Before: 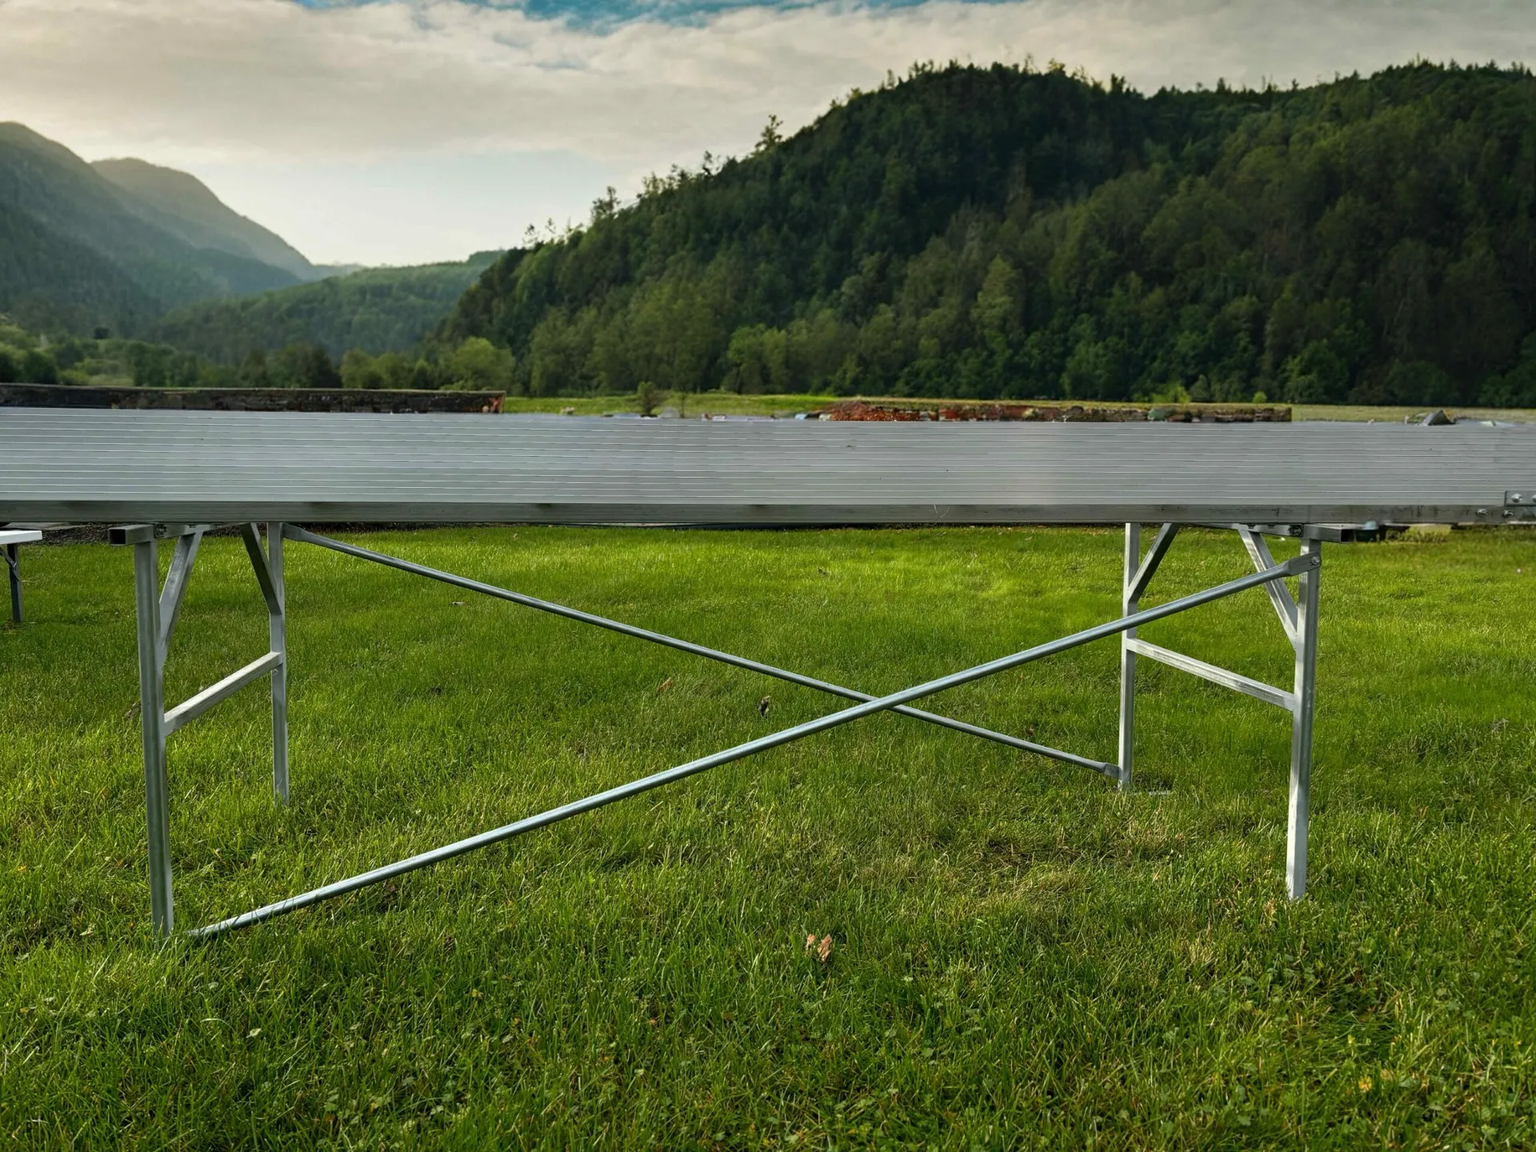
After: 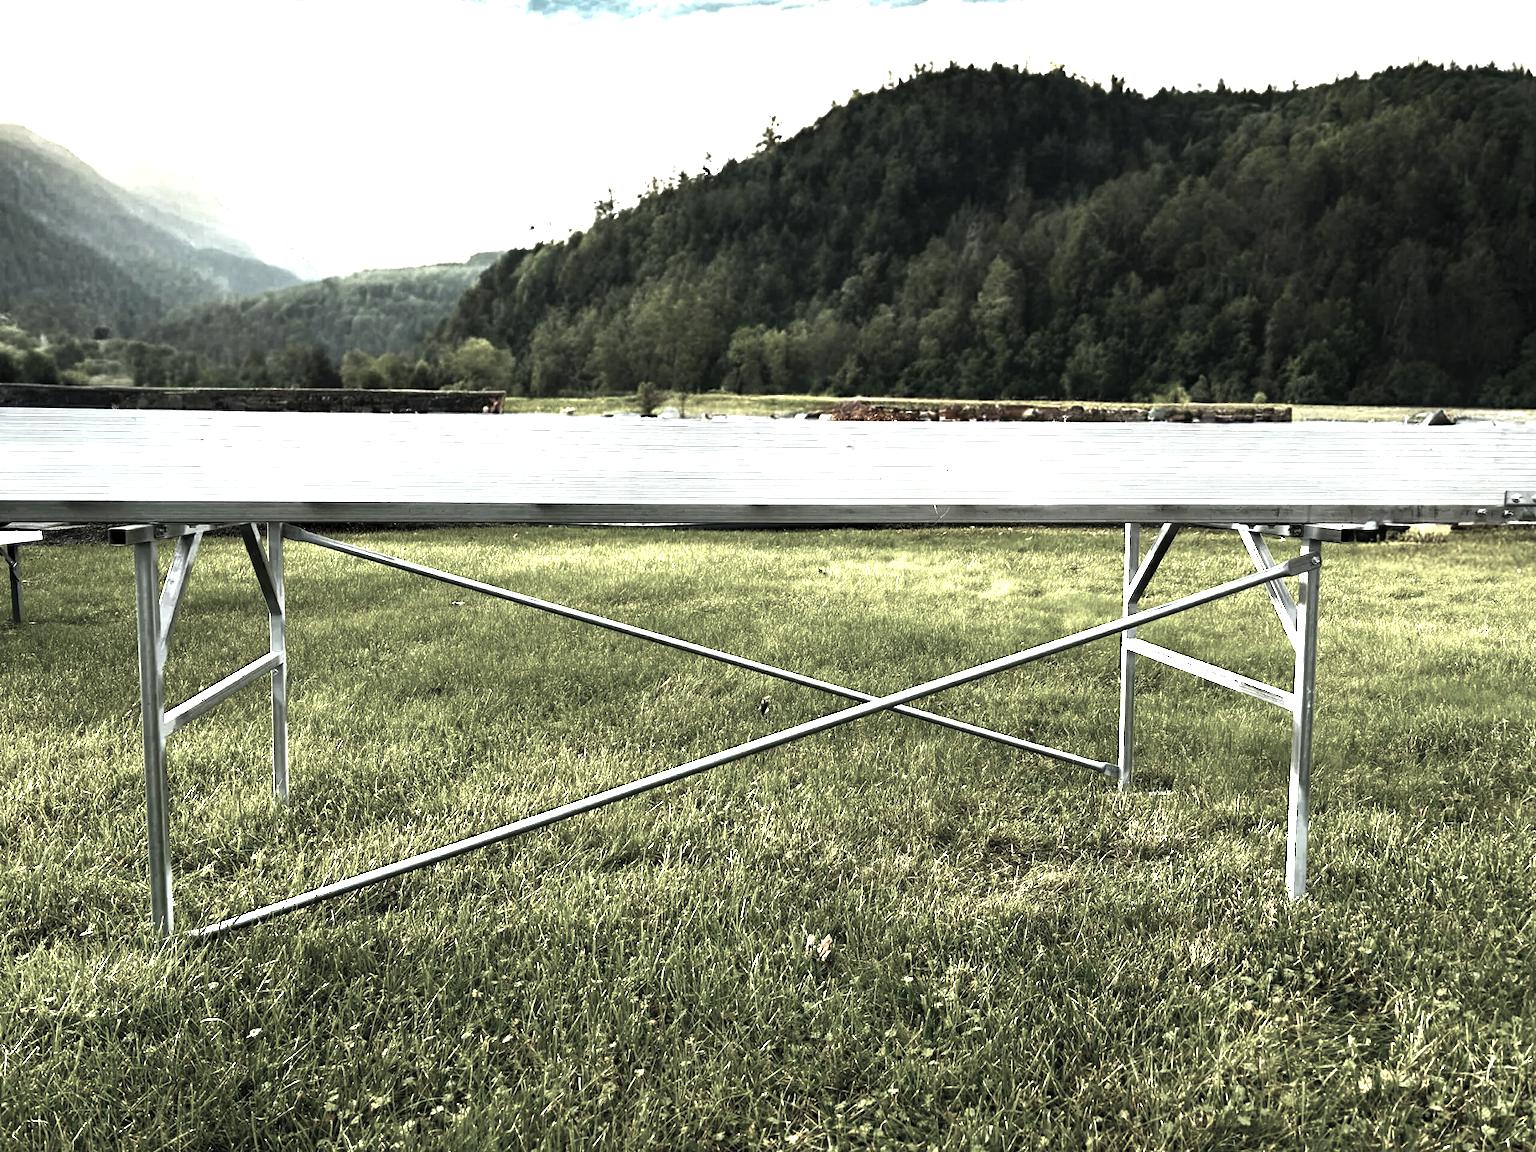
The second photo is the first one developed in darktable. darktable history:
color balance rgb: perceptual saturation grading › global saturation 30.548%, perceptual brilliance grading › global brilliance 30.815%, perceptual brilliance grading › highlights 49.429%, perceptual brilliance grading › mid-tones 50.655%, perceptual brilliance grading › shadows -22.169%, global vibrance 26.535%, contrast 6.373%
color correction: highlights b* -0.006, saturation 0.291
